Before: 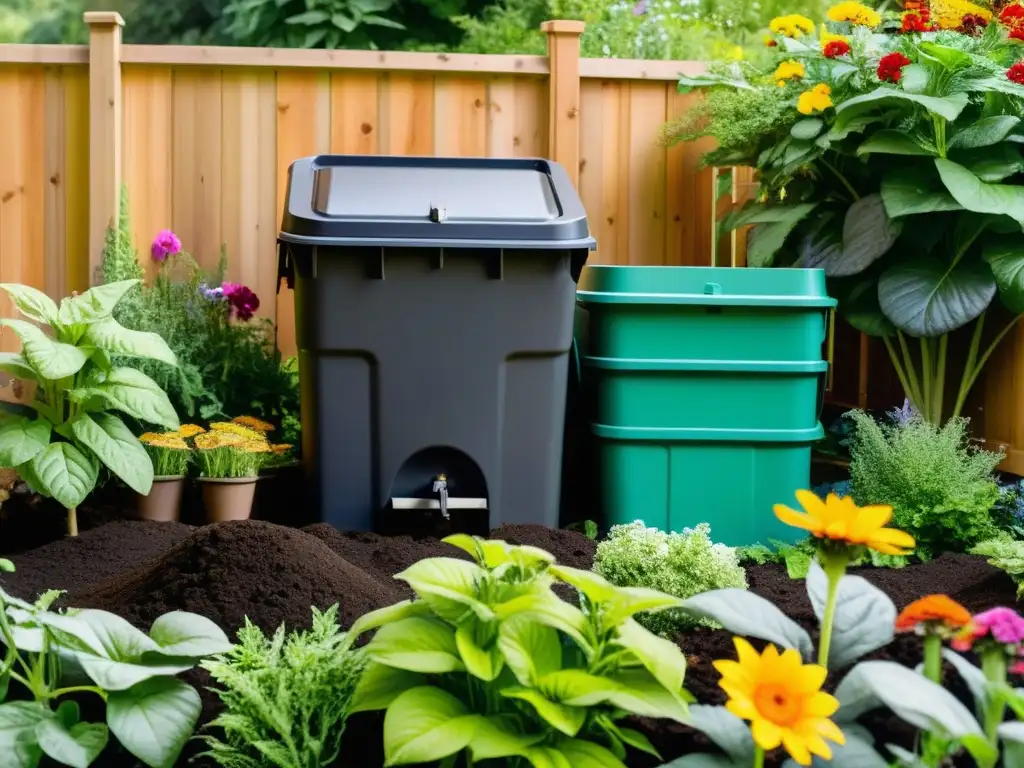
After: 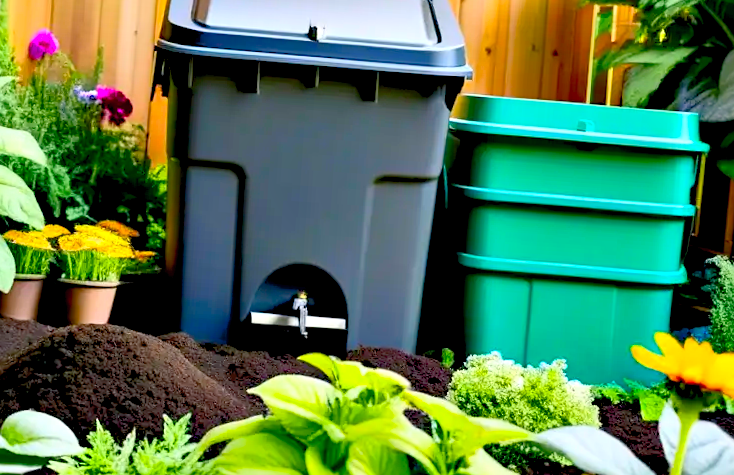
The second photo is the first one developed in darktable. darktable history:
contrast equalizer: octaves 7, y [[0.6 ×6], [0.55 ×6], [0 ×6], [0 ×6], [0 ×6]]
sharpen: amount 0.209
exposure: compensate highlight preservation false
tone curve: curves: ch0 [(0, 0) (0.003, 0.005) (0.011, 0.016) (0.025, 0.036) (0.044, 0.071) (0.069, 0.112) (0.1, 0.149) (0.136, 0.187) (0.177, 0.228) (0.224, 0.272) (0.277, 0.32) (0.335, 0.374) (0.399, 0.429) (0.468, 0.479) (0.543, 0.538) (0.623, 0.609) (0.709, 0.697) (0.801, 0.789) (0.898, 0.876) (1, 1)], color space Lab, linked channels, preserve colors none
crop and rotate: angle -3.95°, left 9.746%, top 20.719%, right 12.146%, bottom 11.882%
color balance rgb: shadows lift › chroma 2.033%, shadows lift › hue 214.75°, perceptual saturation grading › global saturation 31.167%, contrast -10.143%
contrast brightness saturation: contrast 0.204, brightness 0.157, saturation 0.22
